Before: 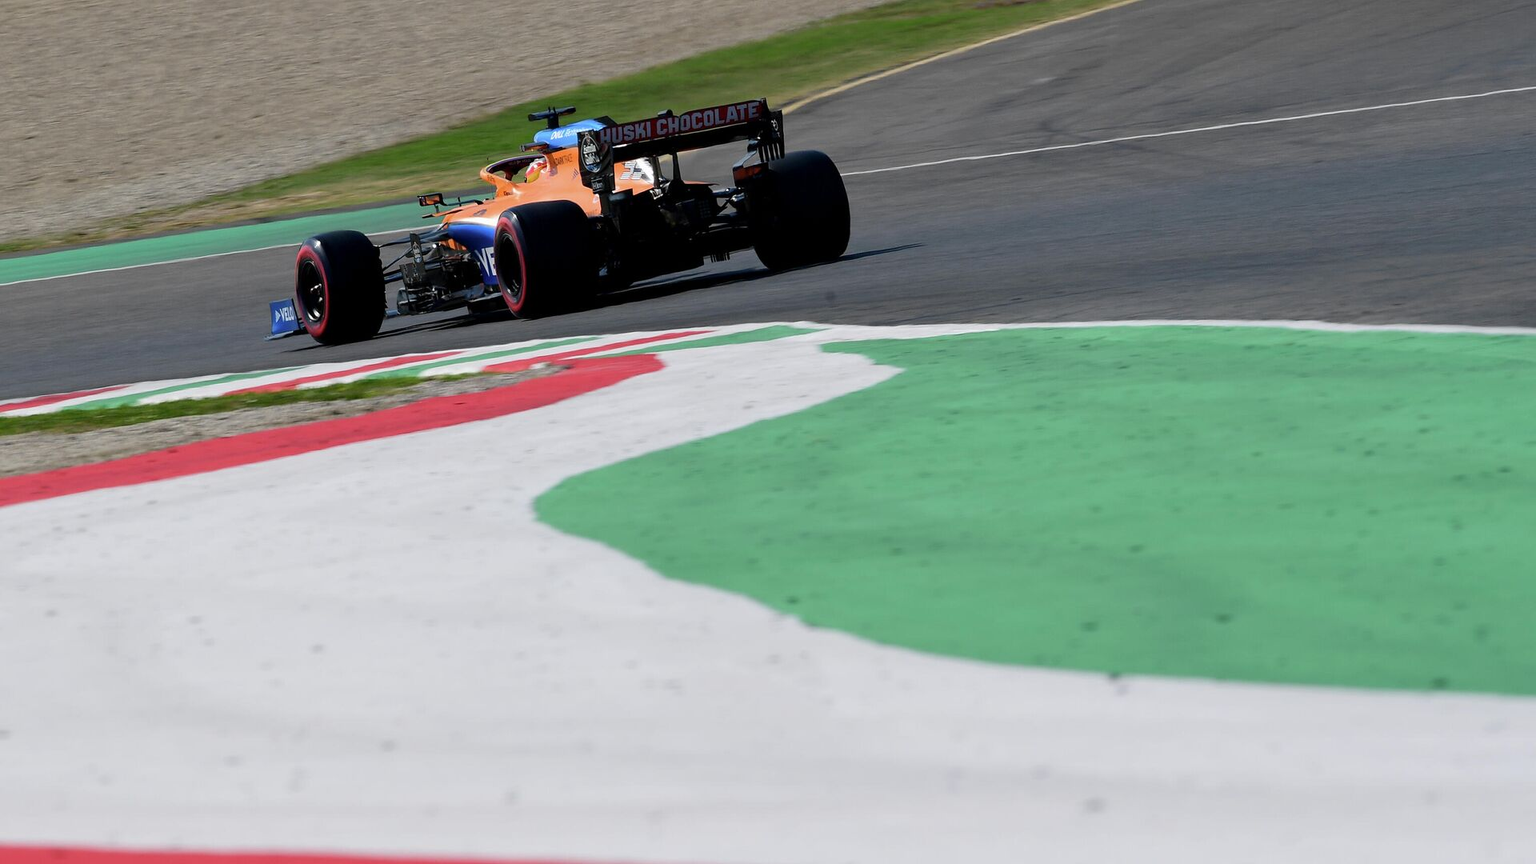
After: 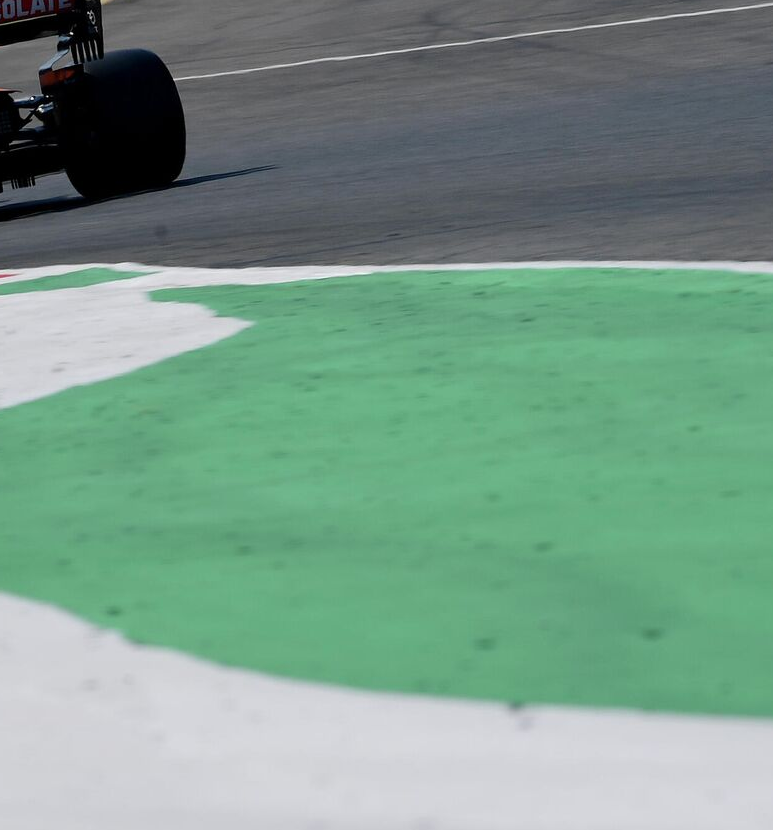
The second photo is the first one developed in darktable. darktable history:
crop: left 45.698%, top 12.937%, right 14.008%, bottom 10.143%
